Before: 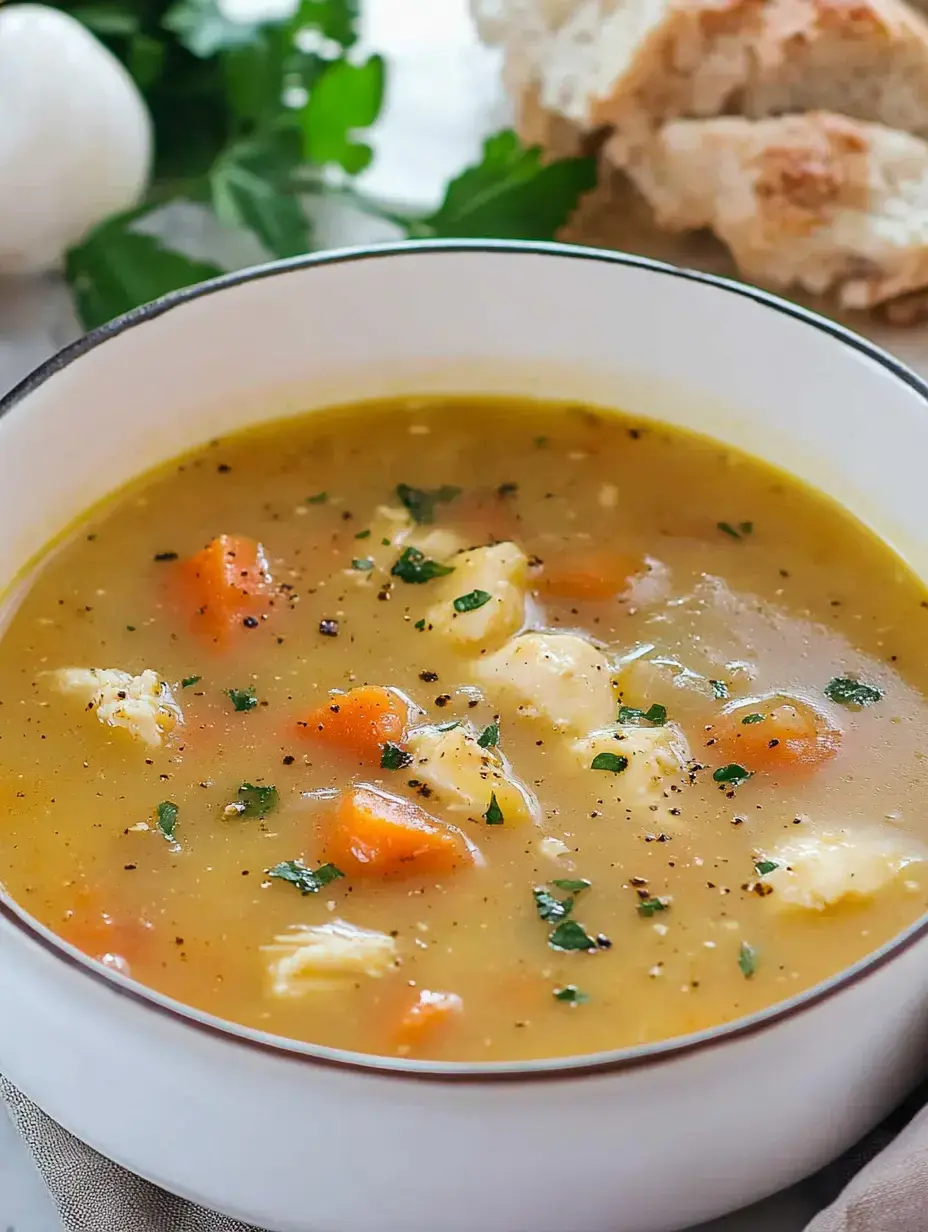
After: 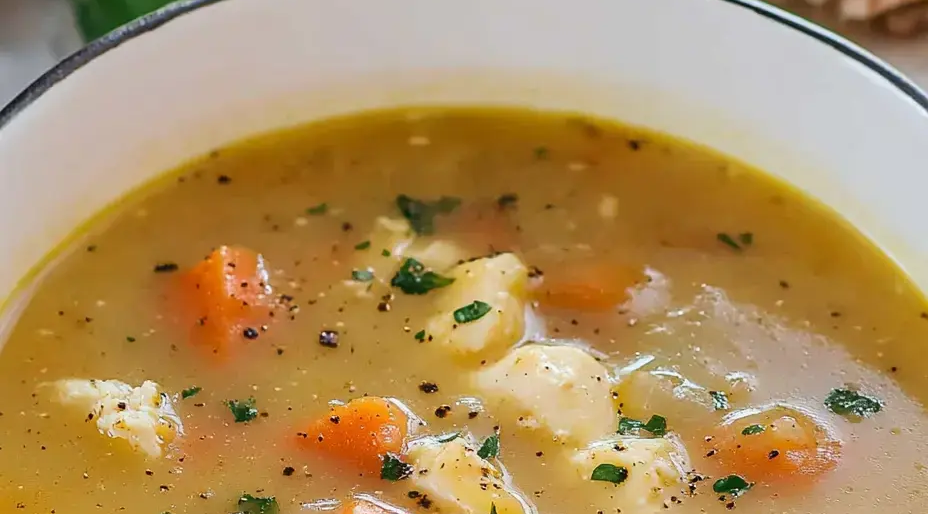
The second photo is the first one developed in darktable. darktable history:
crop and rotate: top 23.481%, bottom 34.769%
